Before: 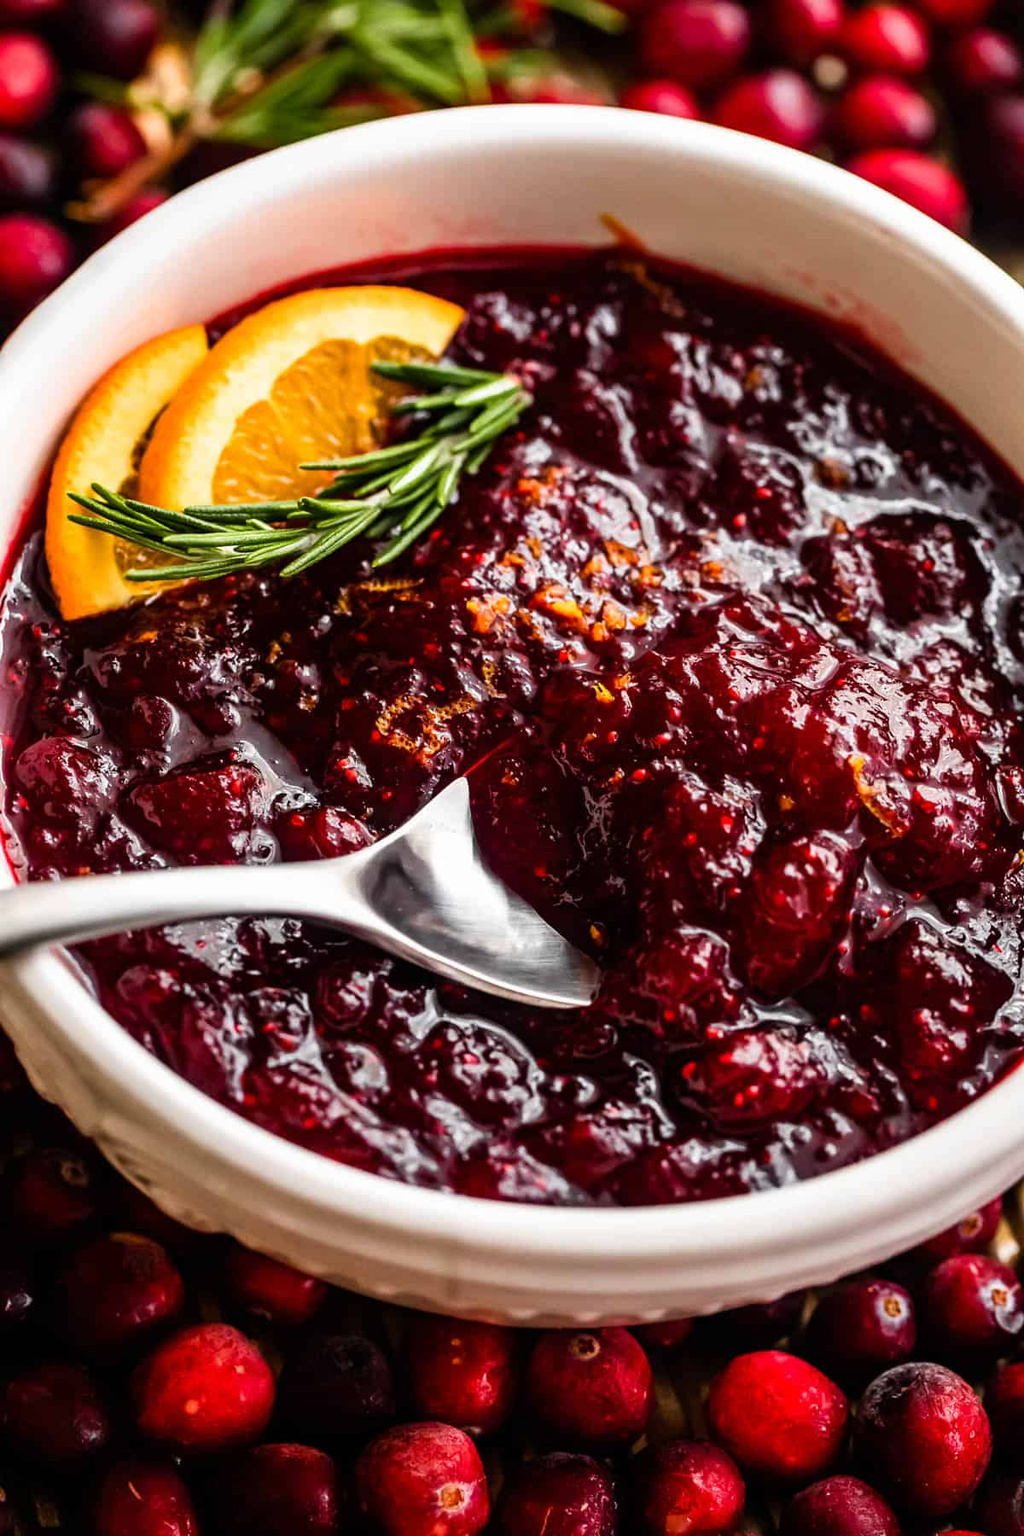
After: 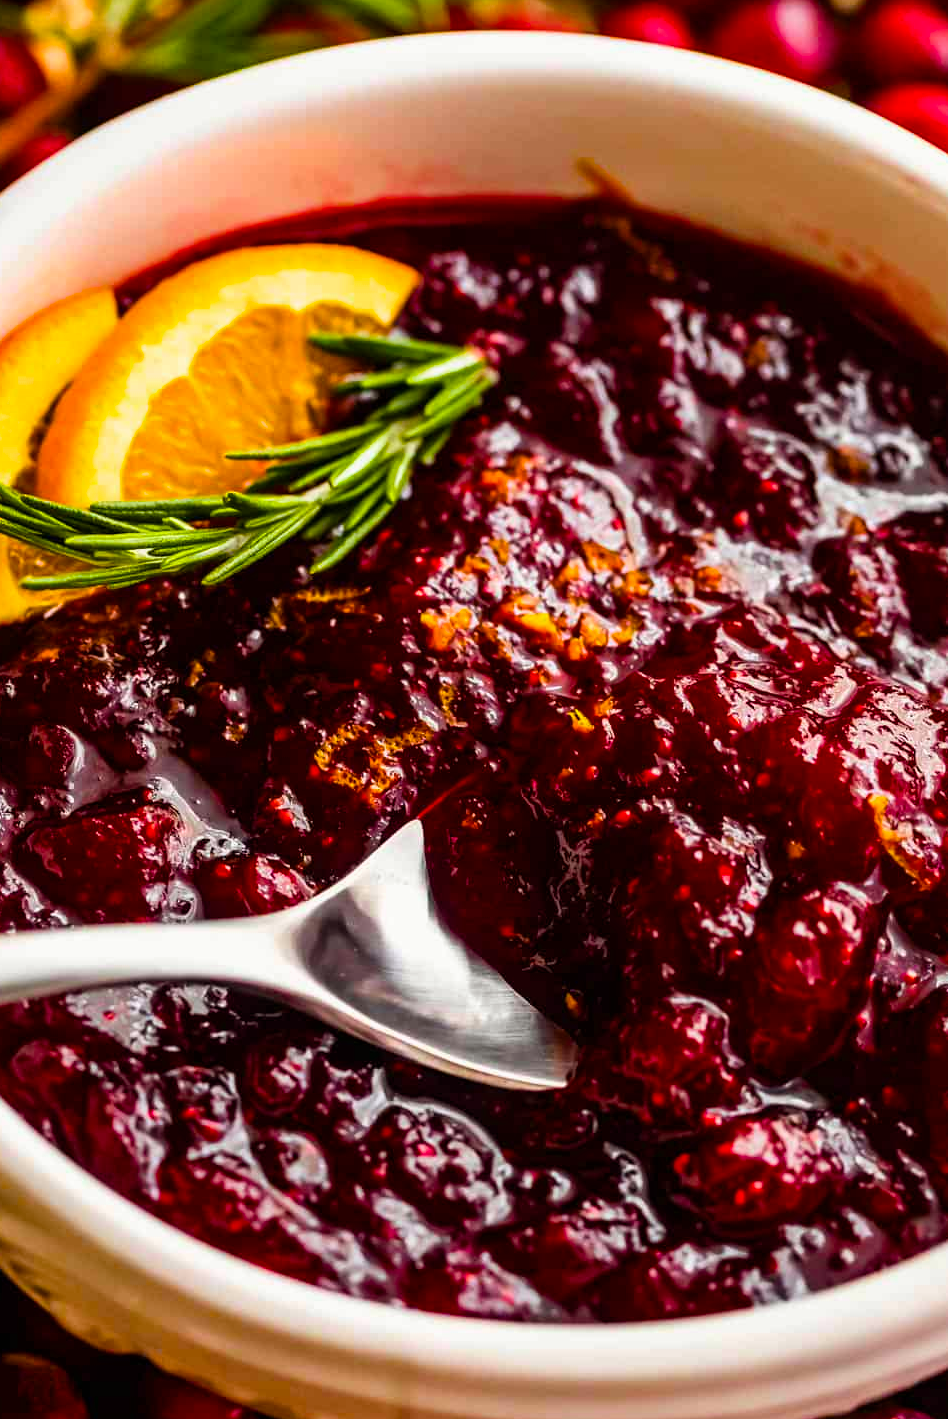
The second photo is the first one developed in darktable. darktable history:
color balance rgb: power › chroma 0.662%, power › hue 60°, perceptual saturation grading › global saturation 25.421%, global vibrance 43.099%
crop and rotate: left 10.566%, top 5.085%, right 10.419%, bottom 16.079%
exposure: exposure -0.05 EV, compensate highlight preservation false
